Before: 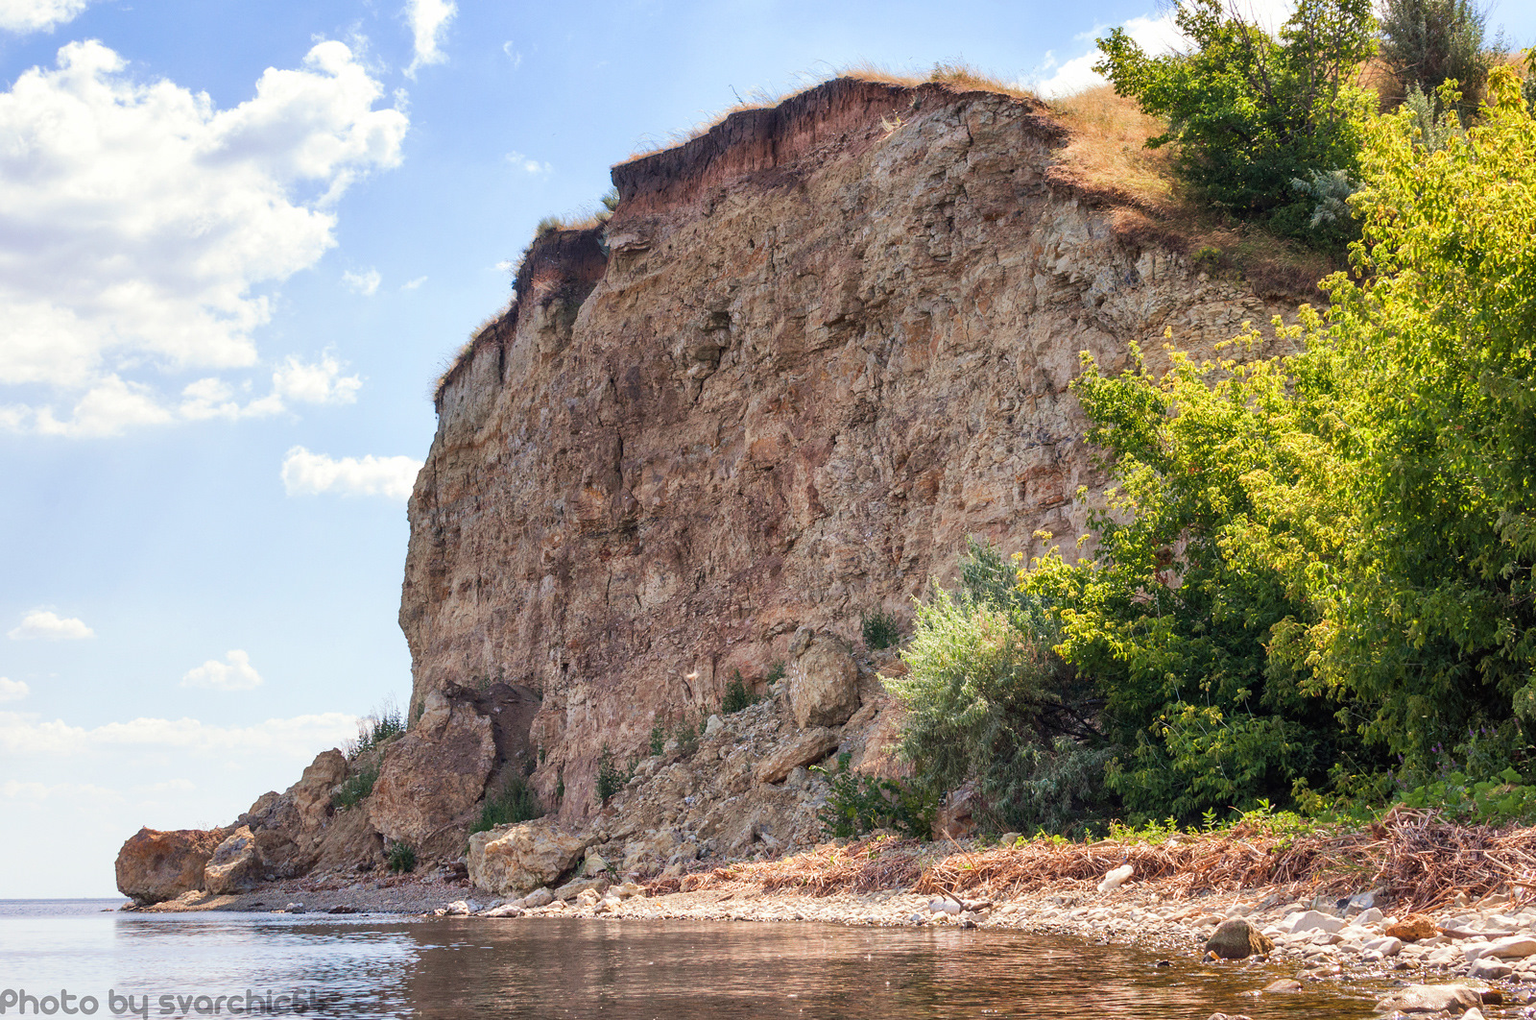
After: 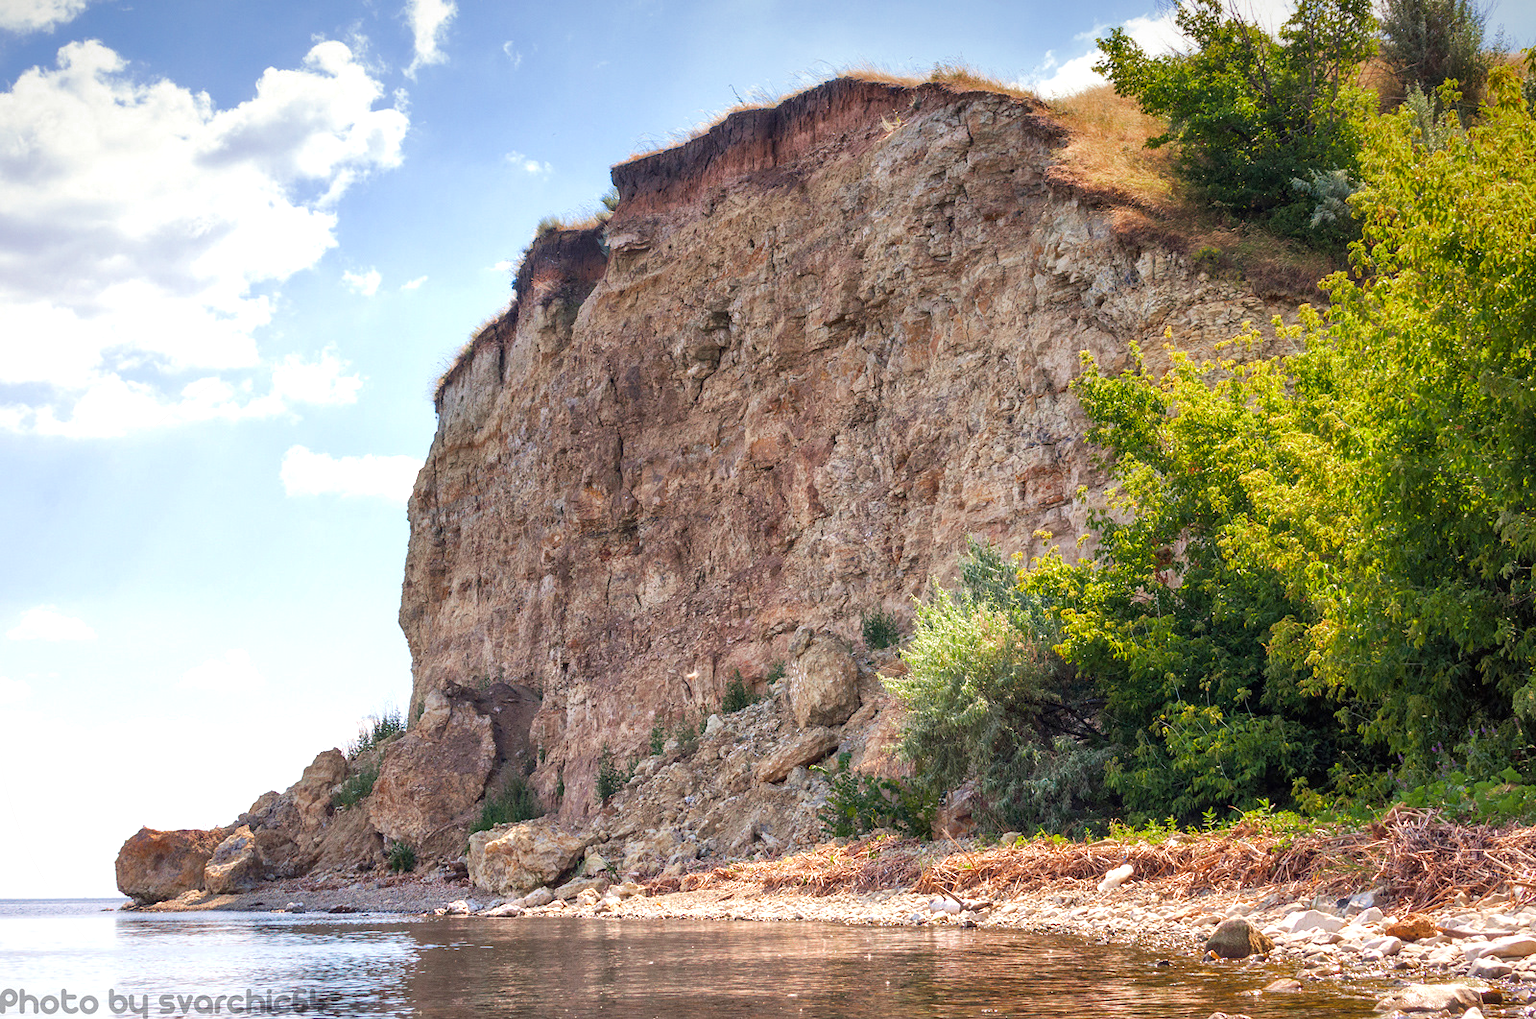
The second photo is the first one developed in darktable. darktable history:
vignetting: fall-off start 97.52%, fall-off radius 100%, brightness -0.574, saturation 0, center (-0.027, 0.404), width/height ratio 1.368, unbound false
exposure: black level correction 0.001, exposure 0.5 EV, compensate exposure bias true, compensate highlight preservation false
color zones: curves: ch0 [(0, 0.425) (0.143, 0.422) (0.286, 0.42) (0.429, 0.419) (0.571, 0.419) (0.714, 0.42) (0.857, 0.422) (1, 0.425)]
